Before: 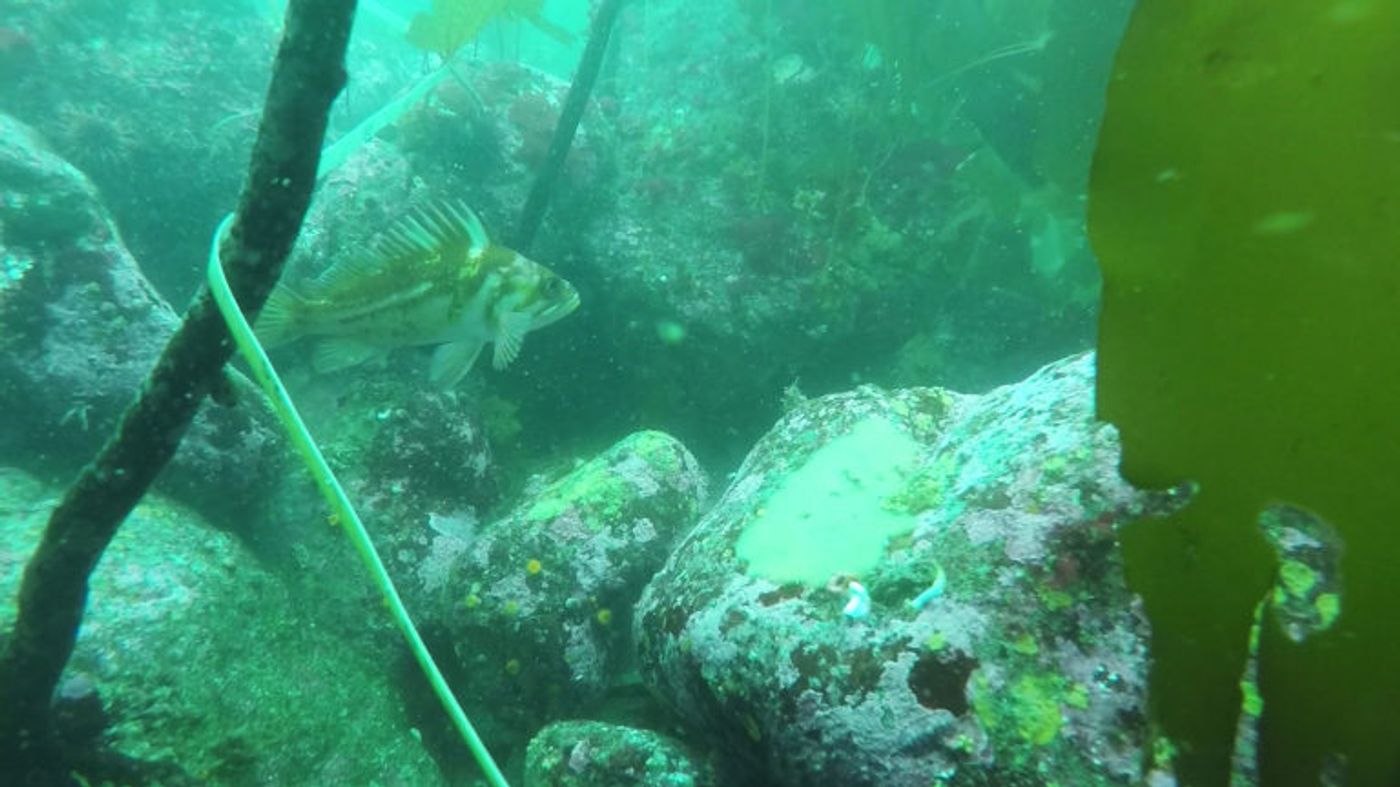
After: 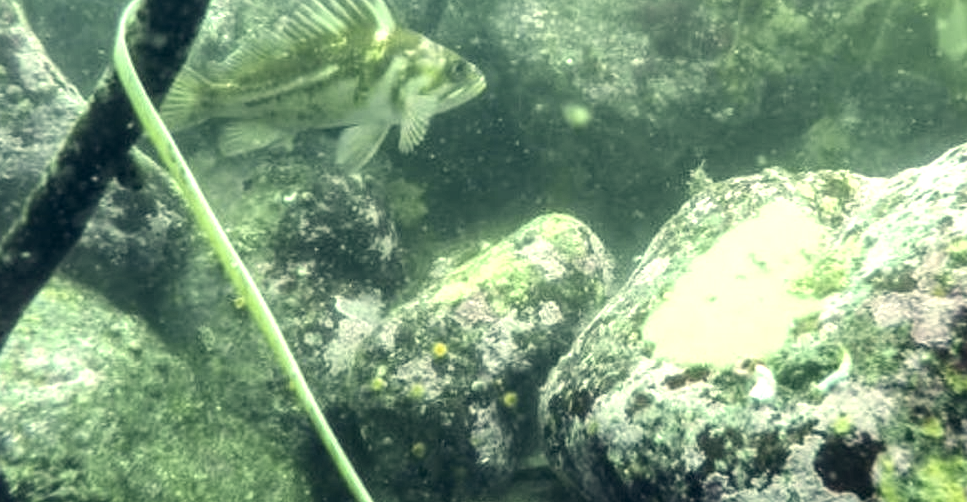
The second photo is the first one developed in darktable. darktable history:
crop: left 6.76%, top 27.69%, right 24.12%, bottom 8.438%
exposure: black level correction 0.002, compensate exposure bias true, compensate highlight preservation false
color correction: highlights a* 20.11, highlights b* 28.07, shadows a* 3.45, shadows b* -16.57, saturation 0.723
local contrast: highlights 78%, shadows 56%, detail 173%, midtone range 0.422
tone equalizer: -8 EV -0.394 EV, -7 EV -0.397 EV, -6 EV -0.297 EV, -5 EV -0.257 EV, -3 EV 0.192 EV, -2 EV 0.335 EV, -1 EV 0.368 EV, +0 EV 0.408 EV, edges refinement/feathering 500, mask exposure compensation -1.57 EV, preserve details no
